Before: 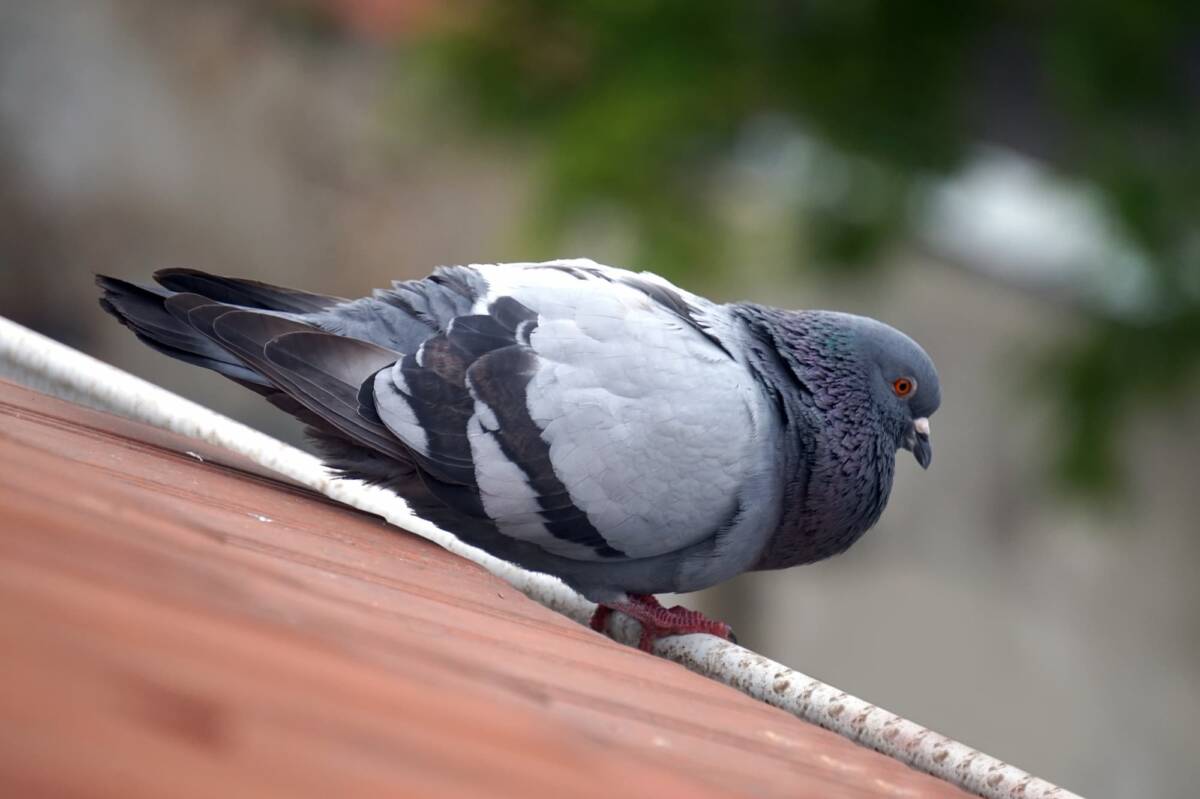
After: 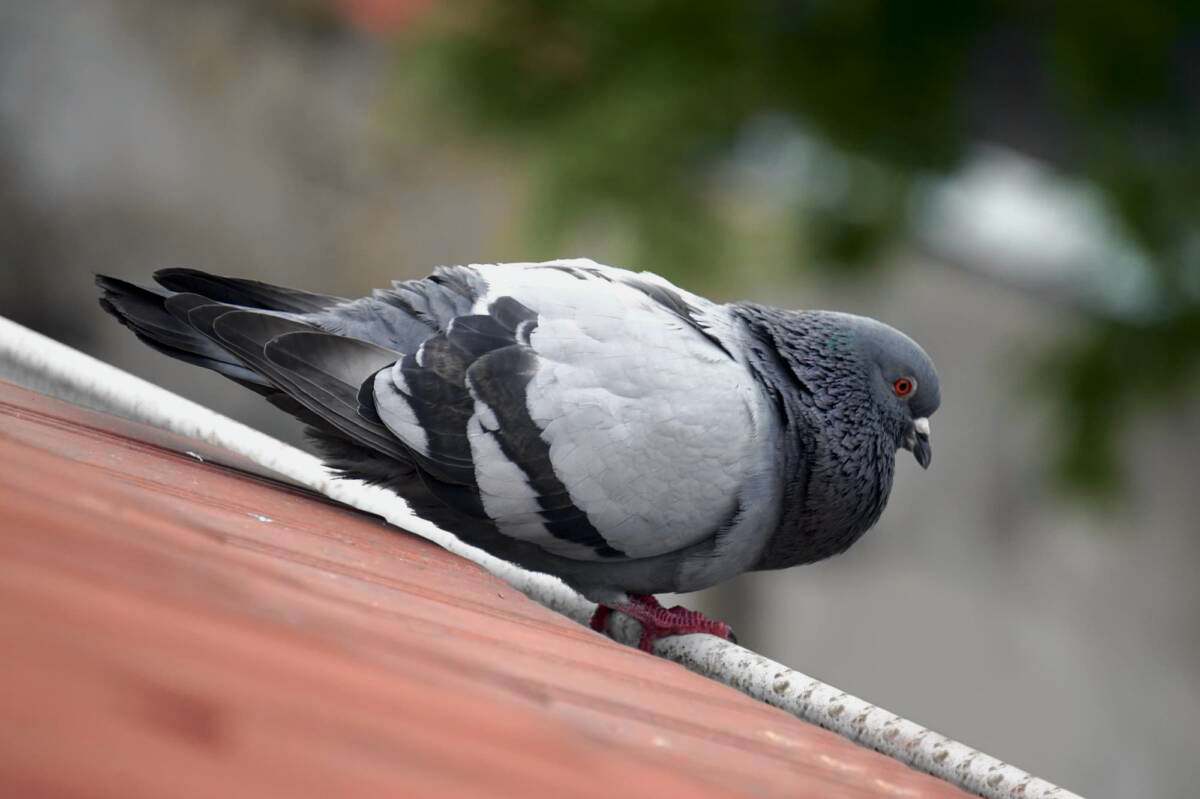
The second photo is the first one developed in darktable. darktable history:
tone curve: curves: ch0 [(0, 0) (0.058, 0.037) (0.214, 0.183) (0.304, 0.288) (0.561, 0.554) (0.687, 0.677) (0.768, 0.768) (0.858, 0.861) (0.987, 0.945)]; ch1 [(0, 0) (0.172, 0.123) (0.312, 0.296) (0.432, 0.448) (0.471, 0.469) (0.502, 0.5) (0.521, 0.505) (0.565, 0.569) (0.663, 0.663) (0.703, 0.721) (0.857, 0.917) (1, 1)]; ch2 [(0, 0) (0.411, 0.424) (0.485, 0.497) (0.502, 0.5) (0.517, 0.511) (0.556, 0.562) (0.626, 0.594) (0.709, 0.661) (1, 1)], color space Lab, independent channels, preserve colors none
